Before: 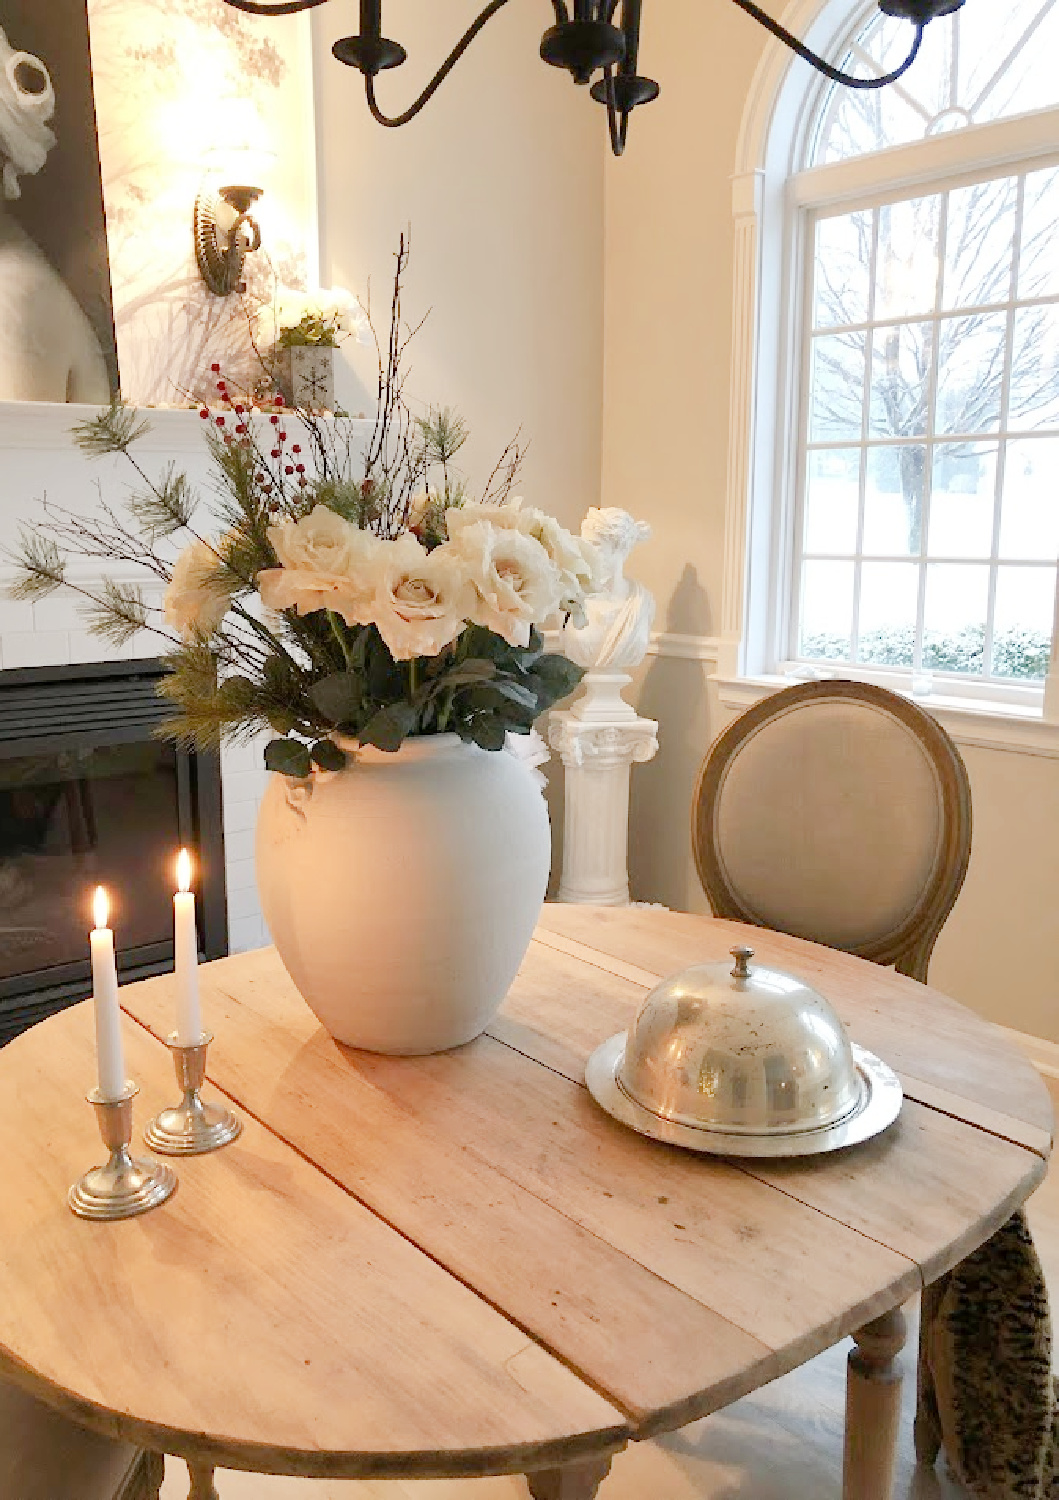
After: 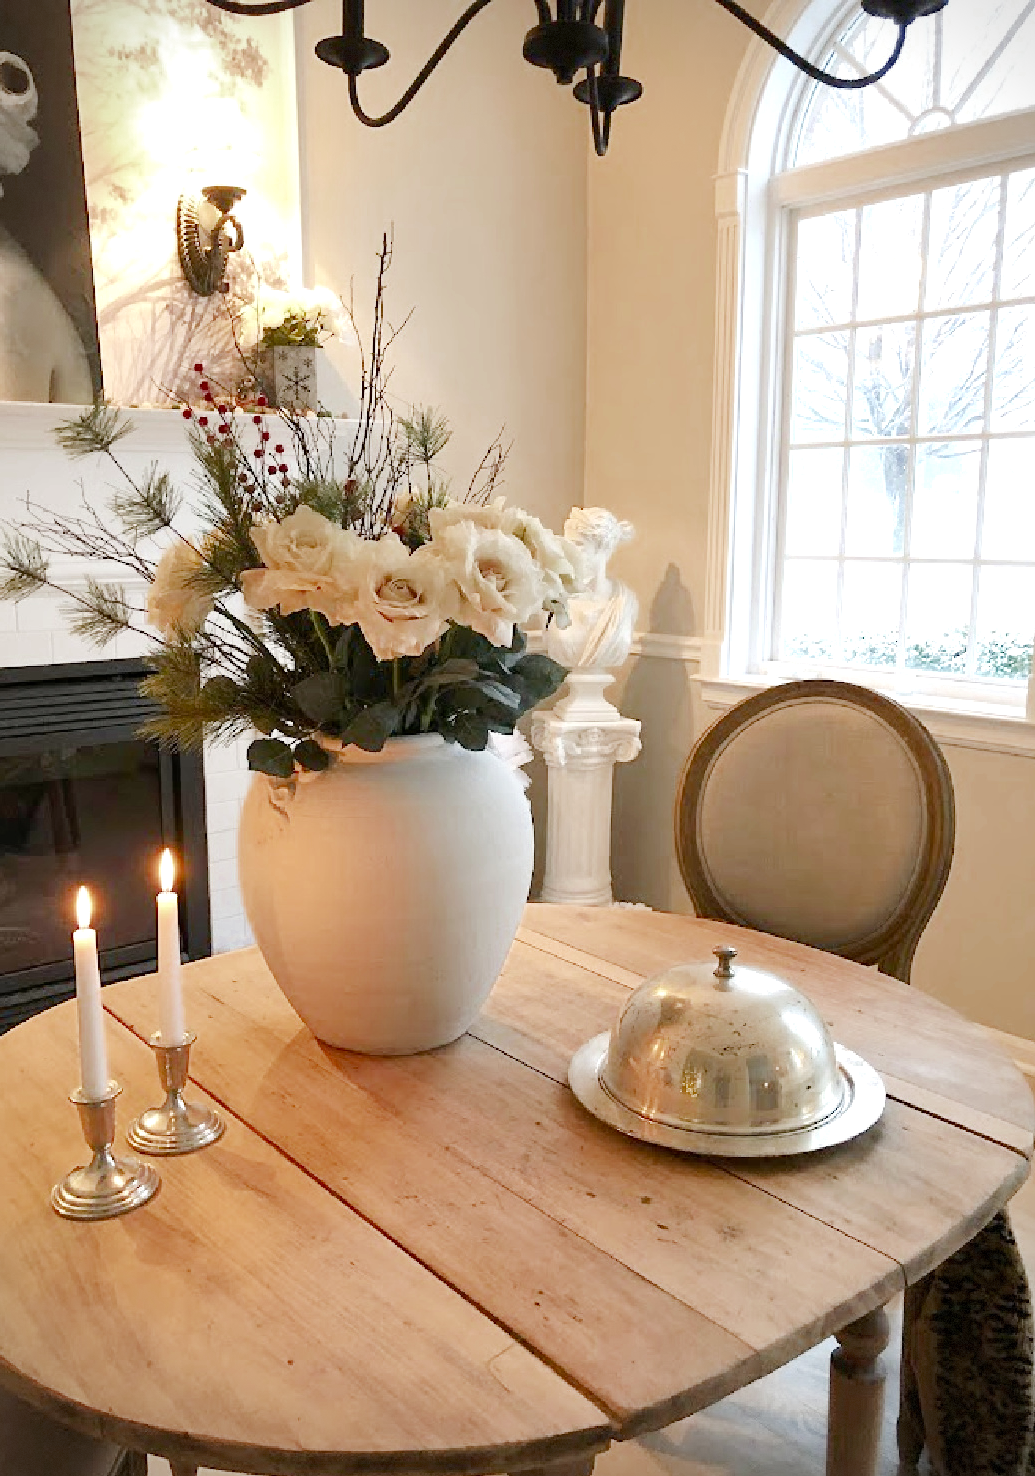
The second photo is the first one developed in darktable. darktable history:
tone equalizer: -8 EV -0.435 EV, -7 EV -0.408 EV, -6 EV -0.299 EV, -5 EV -0.246 EV, -3 EV 0.205 EV, -2 EV 0.308 EV, -1 EV 0.388 EV, +0 EV 0.444 EV, edges refinement/feathering 500, mask exposure compensation -1.57 EV, preserve details no
color zones: curves: ch0 [(0.27, 0.396) (0.563, 0.504) (0.75, 0.5) (0.787, 0.307)]
crop and rotate: left 1.61%, right 0.628%, bottom 1.538%
vignetting: brightness -0.465, saturation -0.302, dithering 8-bit output
